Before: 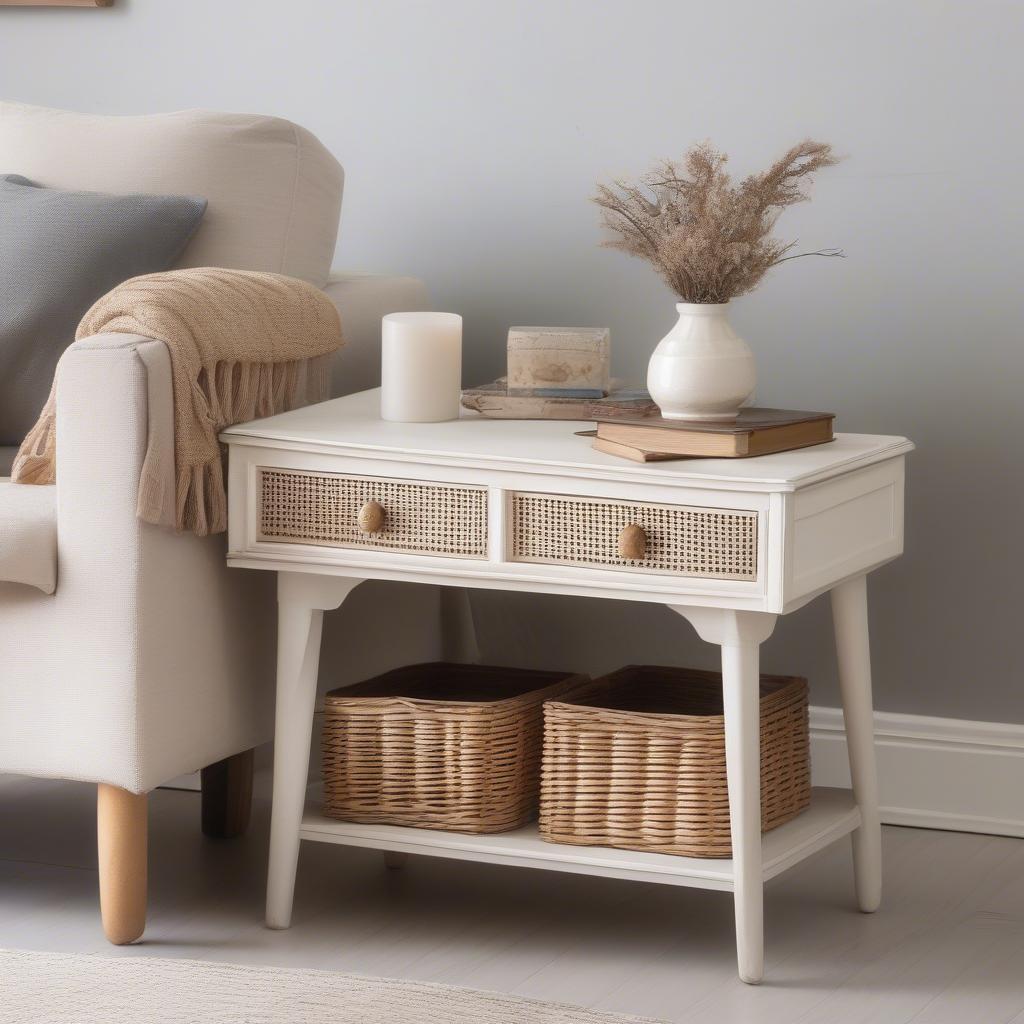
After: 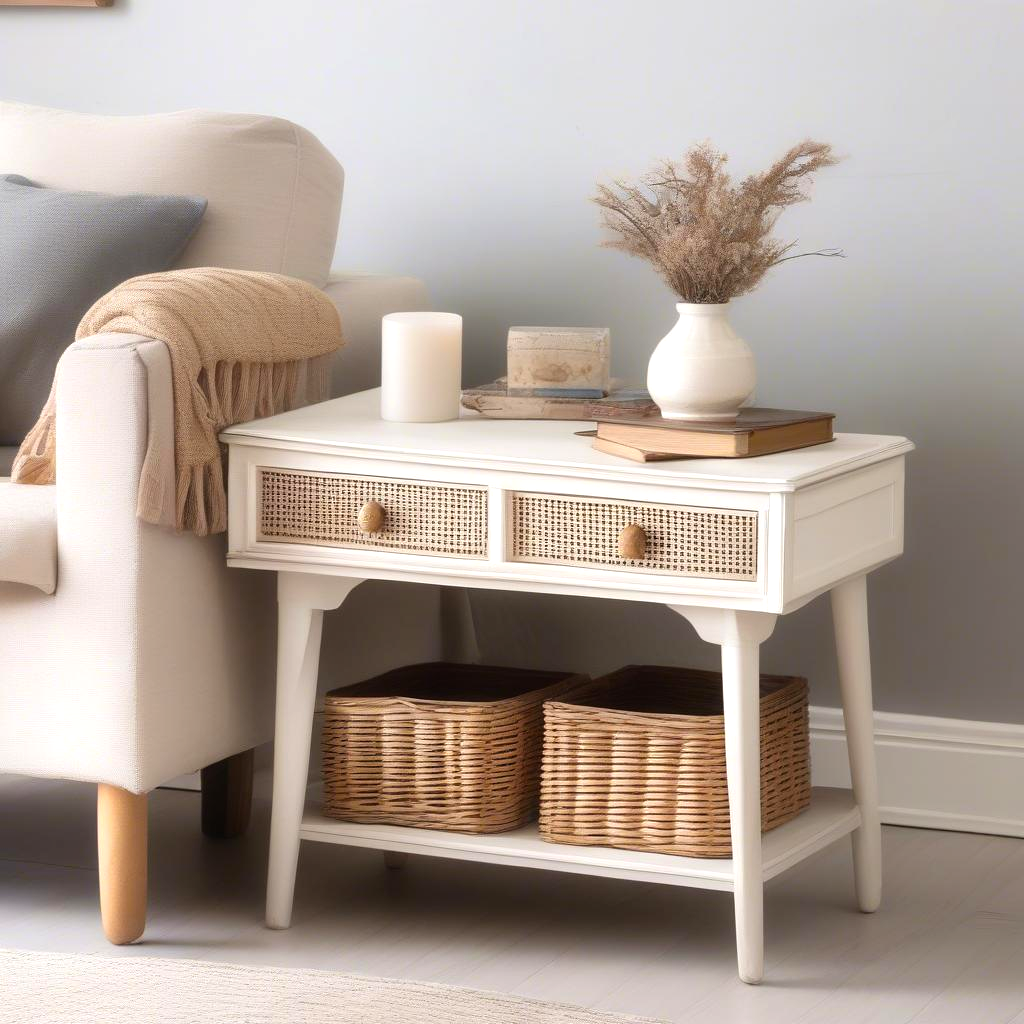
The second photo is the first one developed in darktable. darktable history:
tone equalizer: -8 EV -0.378 EV, -7 EV -0.365 EV, -6 EV -0.318 EV, -5 EV -0.244 EV, -3 EV 0.214 EV, -2 EV 0.358 EV, -1 EV 0.41 EV, +0 EV 0.414 EV
contrast brightness saturation: contrast 0.044, saturation 0.164
